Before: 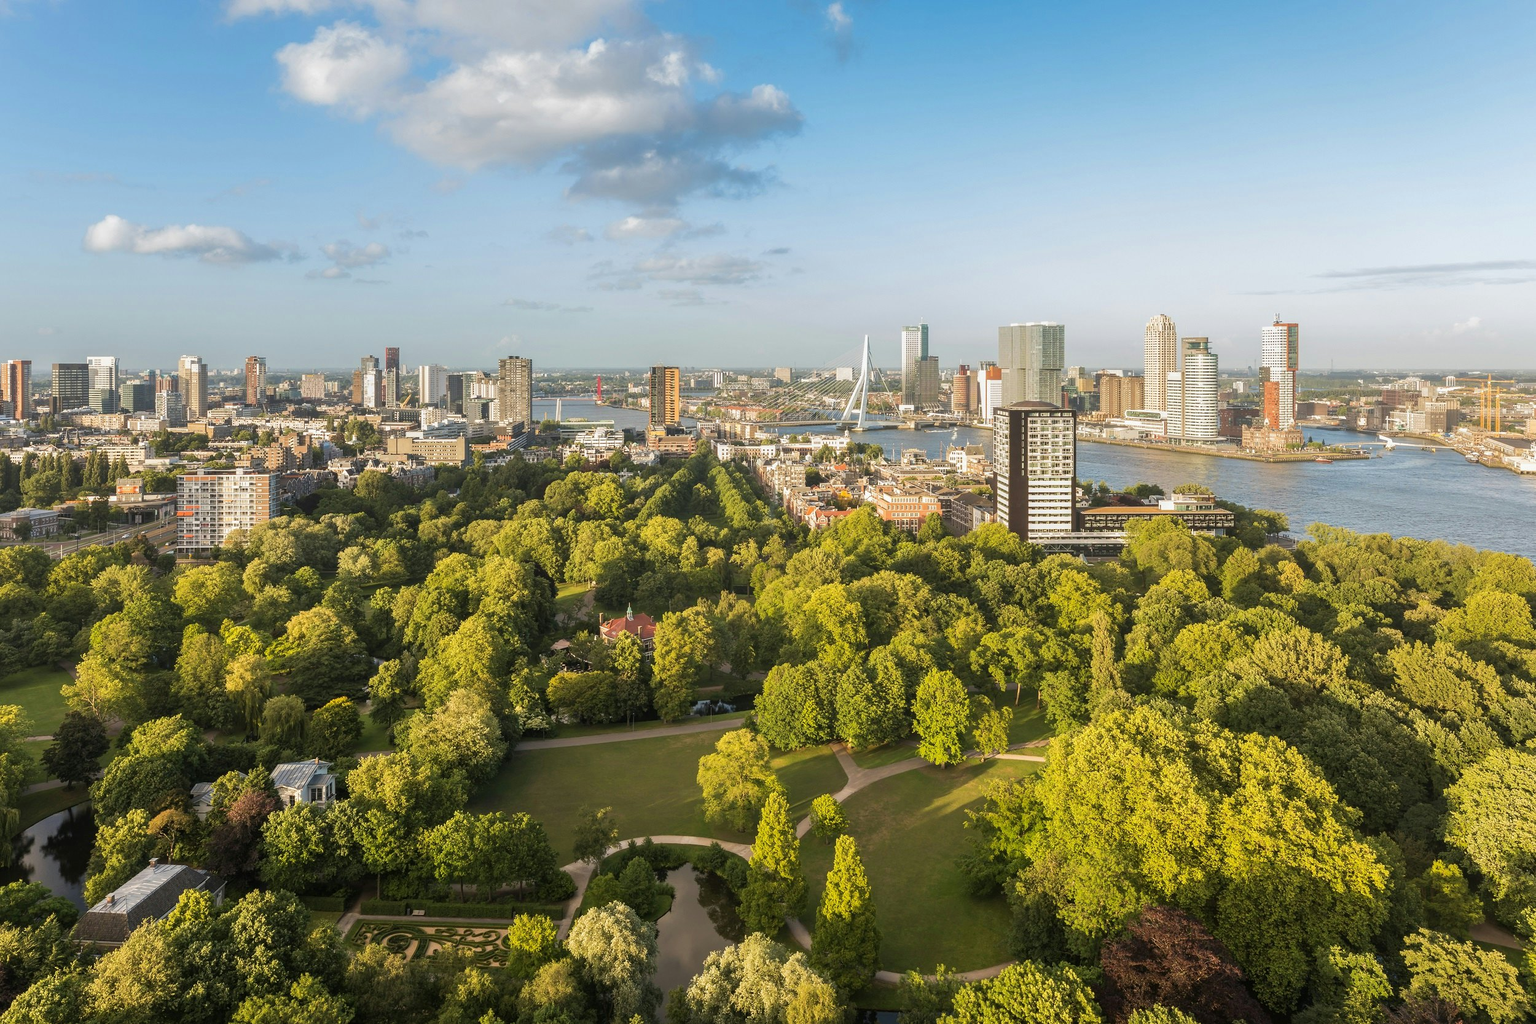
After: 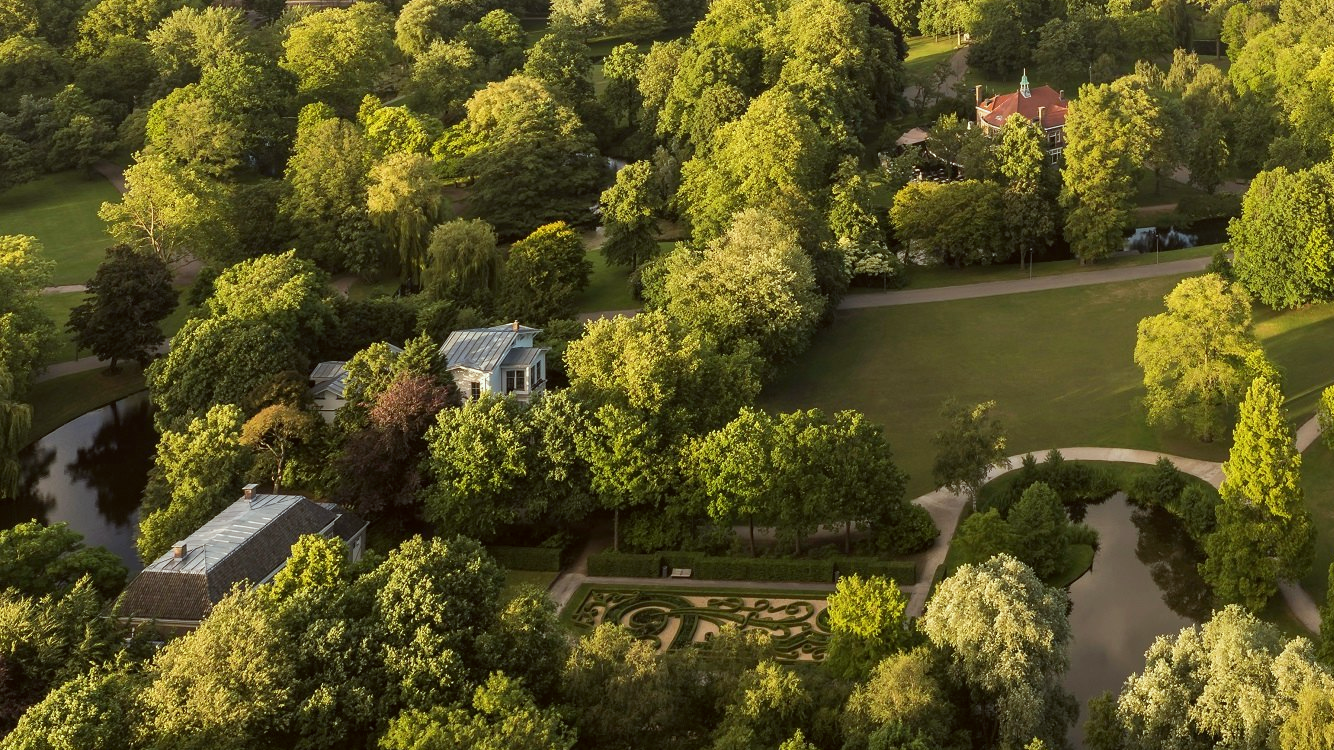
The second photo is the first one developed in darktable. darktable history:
crop and rotate: top 54.778%, right 46.61%, bottom 0.159%
color correction: highlights a* -4.98, highlights b* -3.76, shadows a* 3.83, shadows b* 4.08
